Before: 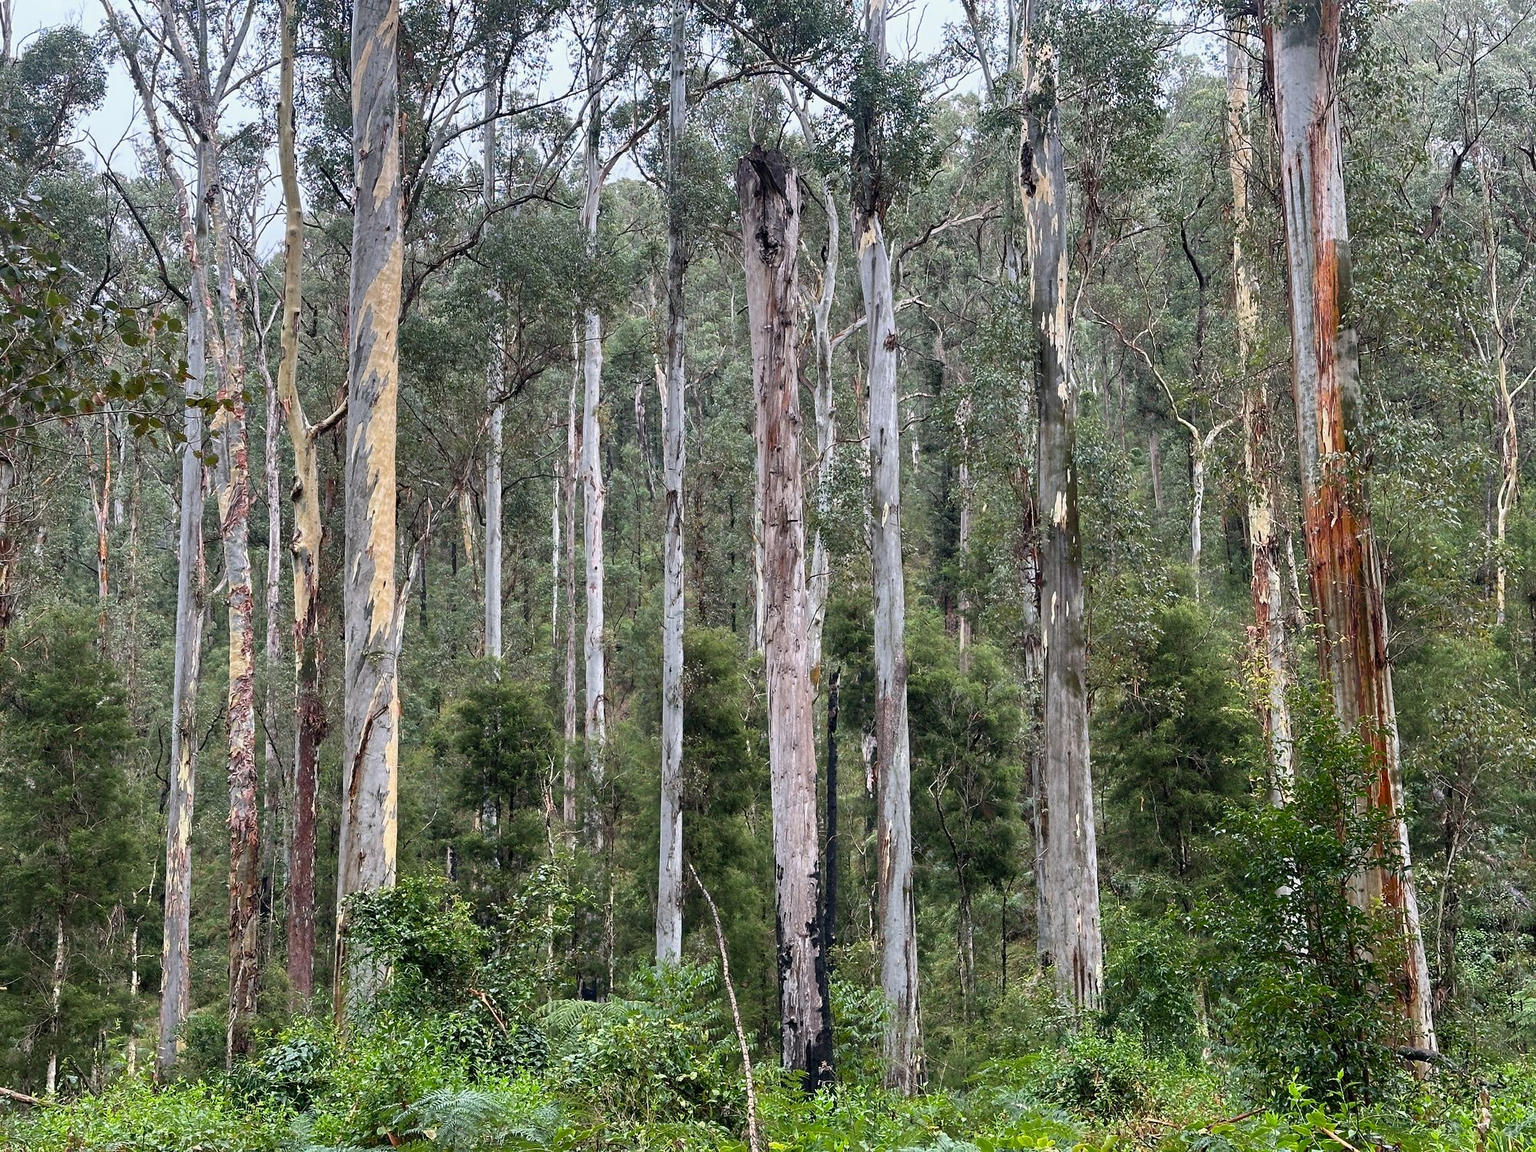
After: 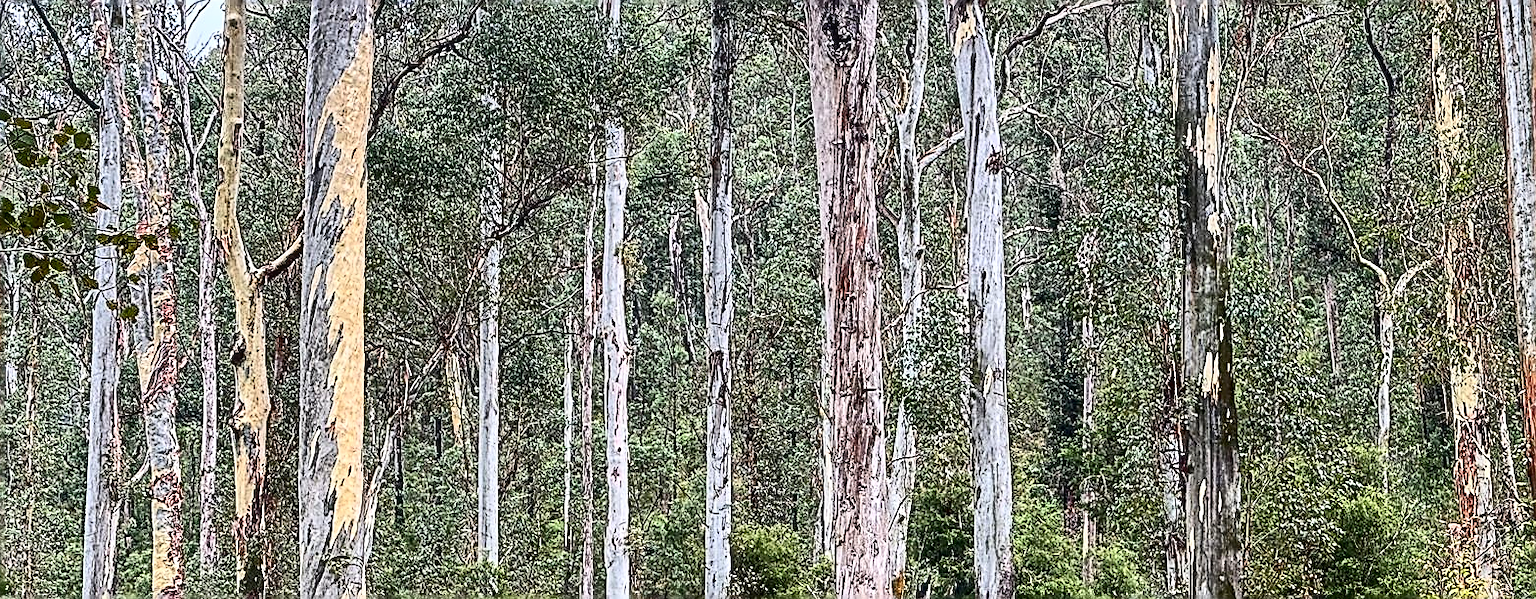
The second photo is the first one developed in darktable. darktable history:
crop: left 7.178%, top 18.728%, right 14.293%, bottom 40.388%
sharpen: amount 1.984
contrast brightness saturation: contrast 0.405, brightness 0.101, saturation 0.209
local contrast: on, module defaults
